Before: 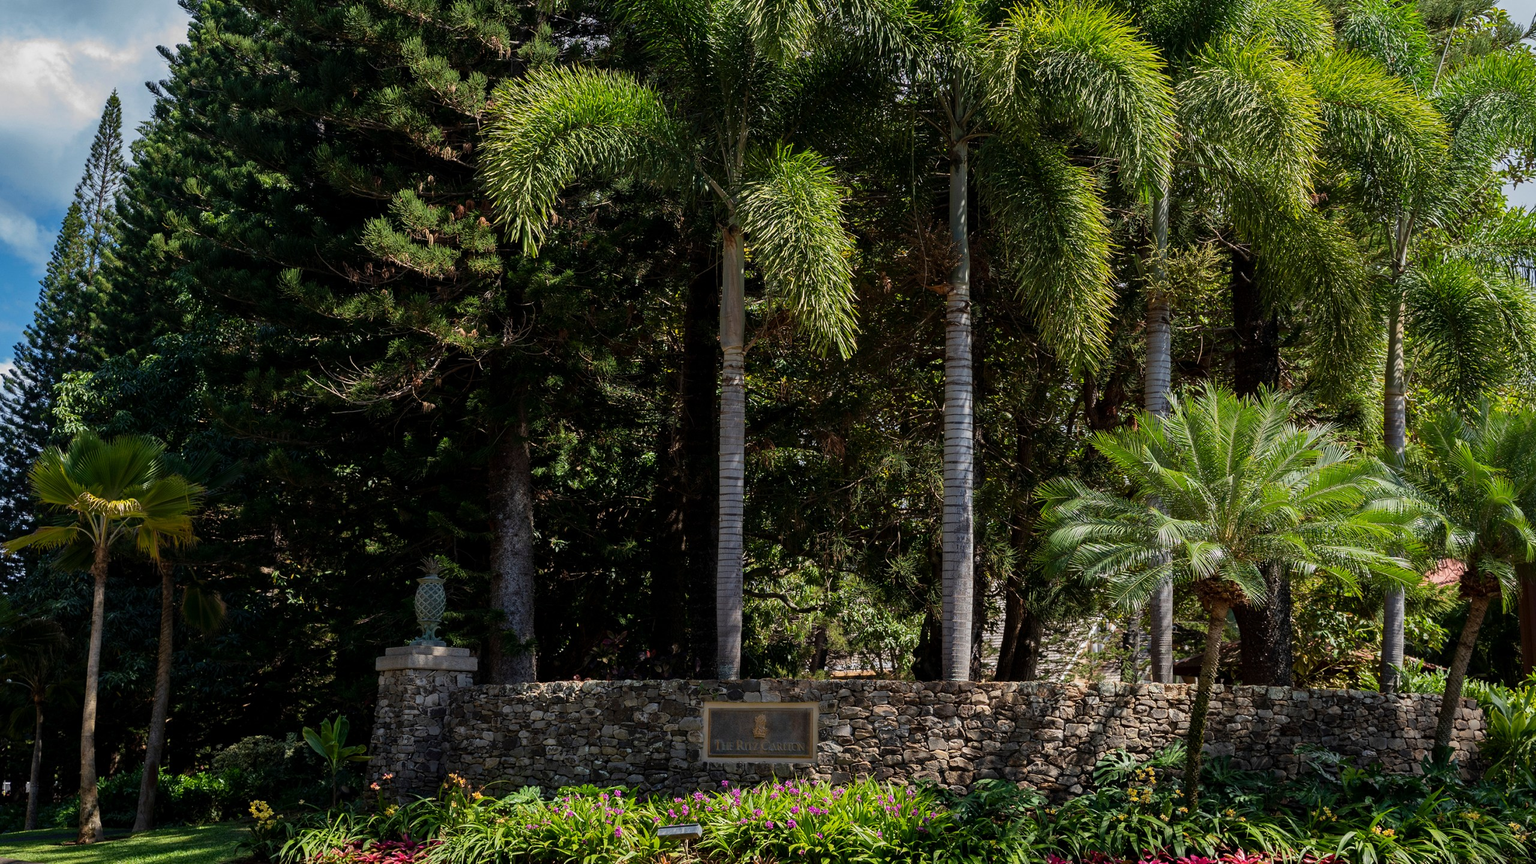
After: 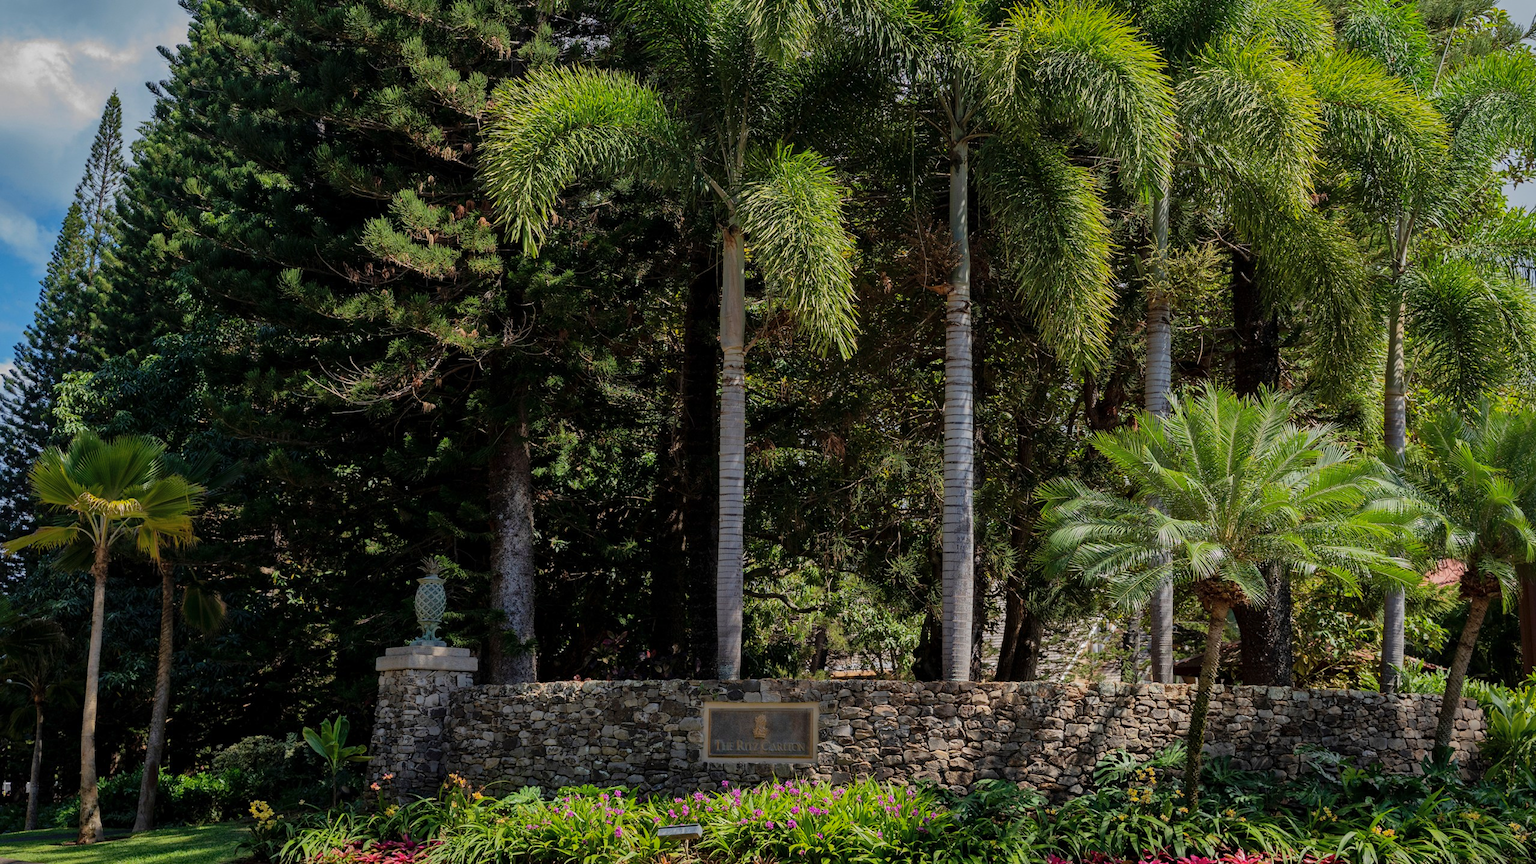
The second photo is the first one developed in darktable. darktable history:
shadows and highlights: shadows 39.79, highlights -59.98
